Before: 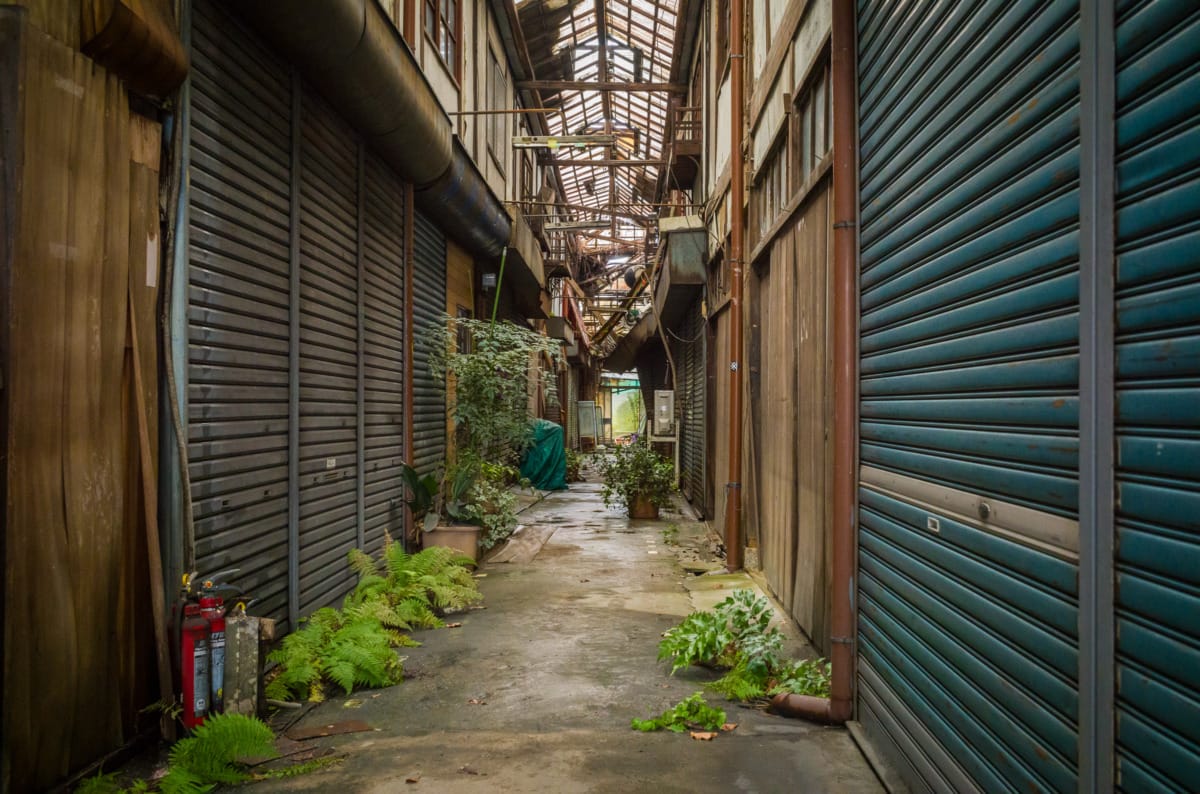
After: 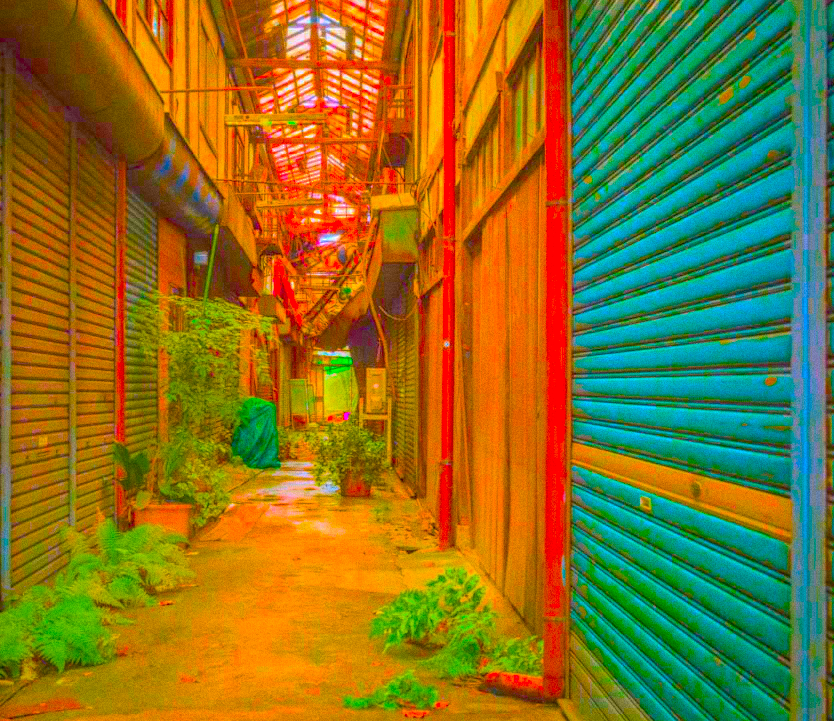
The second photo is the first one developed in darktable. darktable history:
exposure: black level correction 0, exposure 2.088 EV, compensate exposure bias true, compensate highlight preservation false
levels: levels [0, 0.43, 0.984]
global tonemap: drago (0.7, 100)
color balance: input saturation 134.34%, contrast -10.04%, contrast fulcrum 19.67%, output saturation 133.51%
grain: coarseness 3.21 ISO
crop and rotate: left 24.034%, top 2.838%, right 6.406%, bottom 6.299%
color balance rgb: linear chroma grading › highlights 100%, linear chroma grading › global chroma 23.41%, perceptual saturation grading › global saturation 35.38%, hue shift -10.68°, perceptual brilliance grading › highlights 47.25%, perceptual brilliance grading › mid-tones 22.2%, perceptual brilliance grading › shadows -5.93%
